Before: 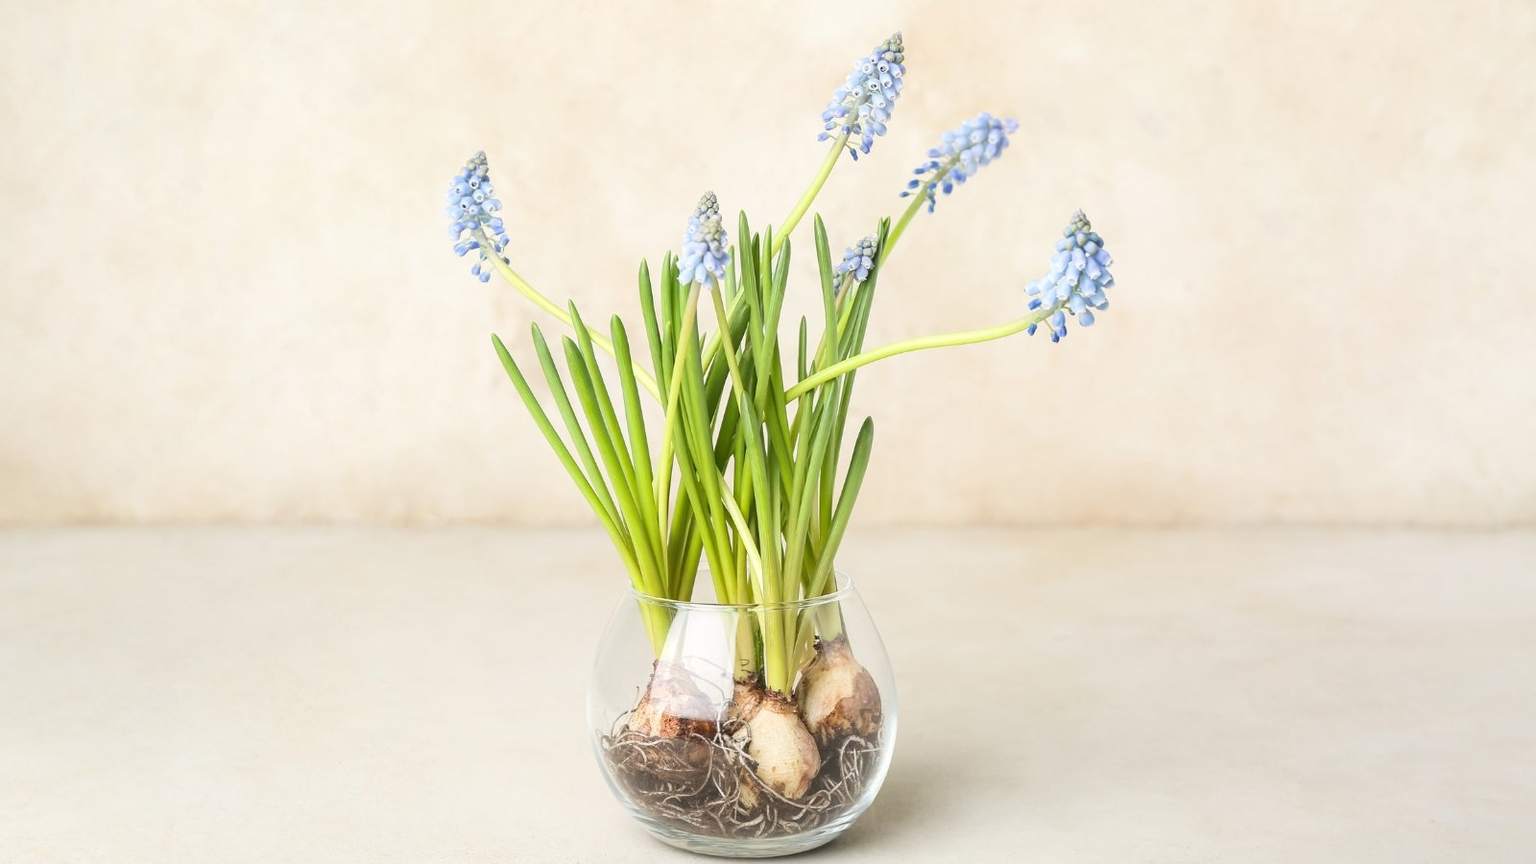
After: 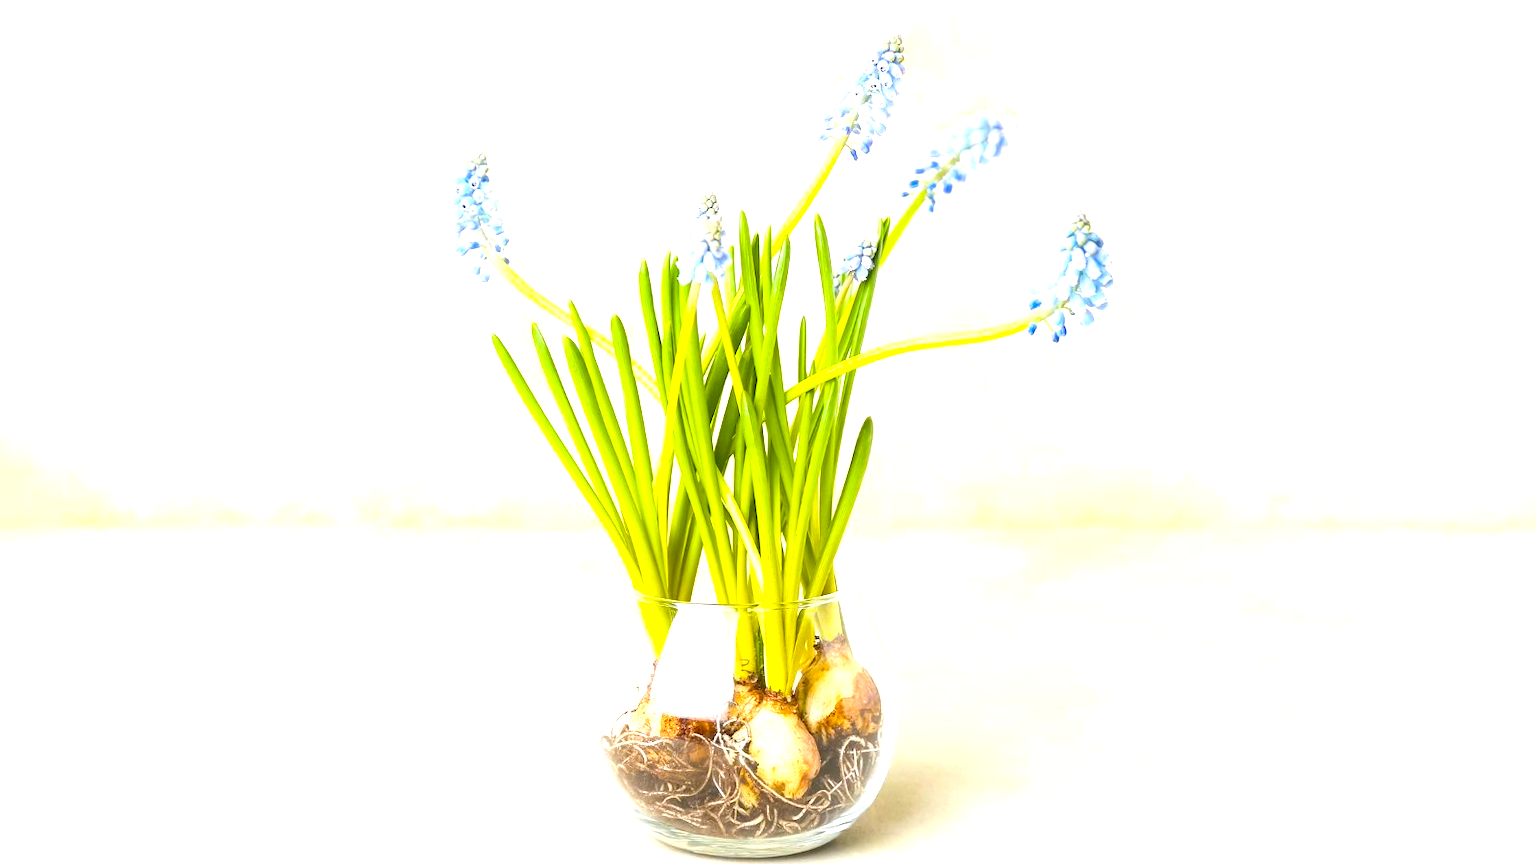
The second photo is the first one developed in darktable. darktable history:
exposure: black level correction 0, exposure 0.95 EV, compensate exposure bias true, compensate highlight preservation false
color balance rgb: perceptual saturation grading › global saturation 100%
contrast brightness saturation: saturation -0.1
